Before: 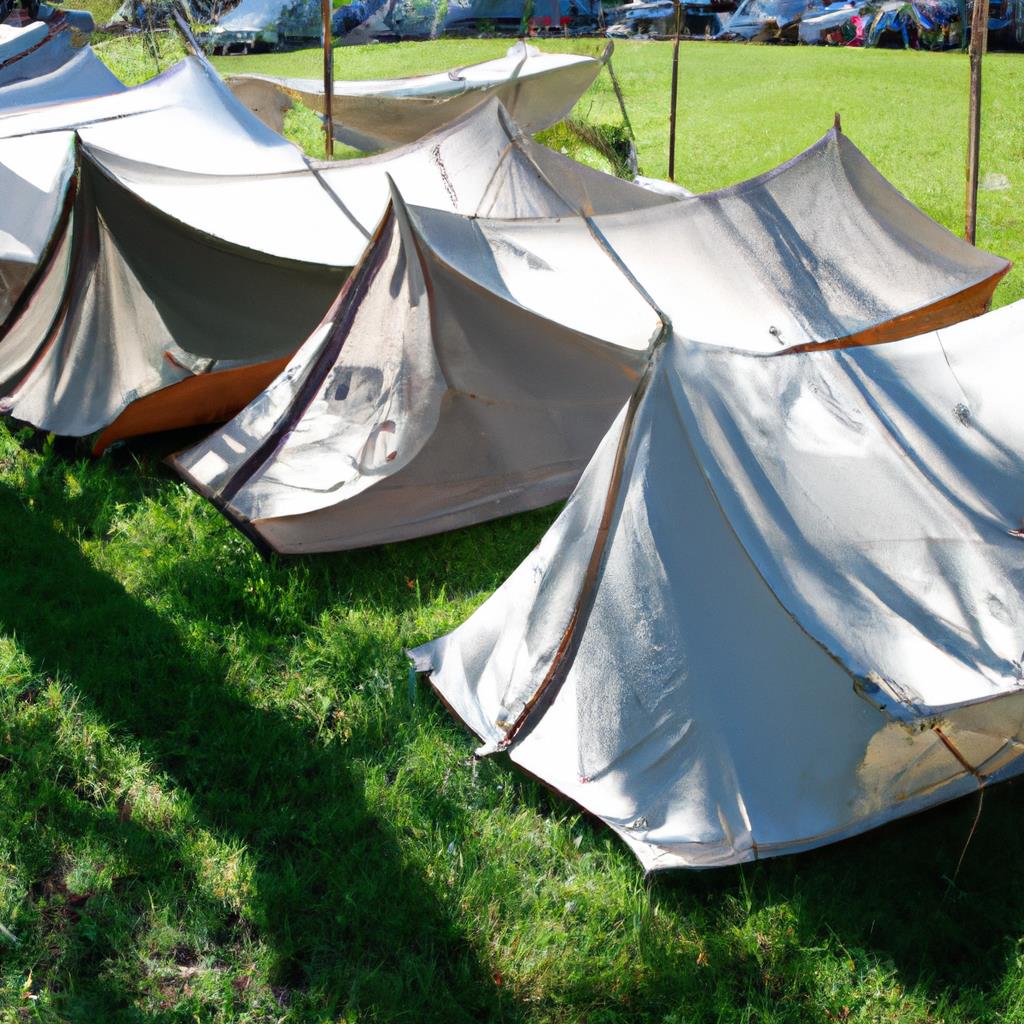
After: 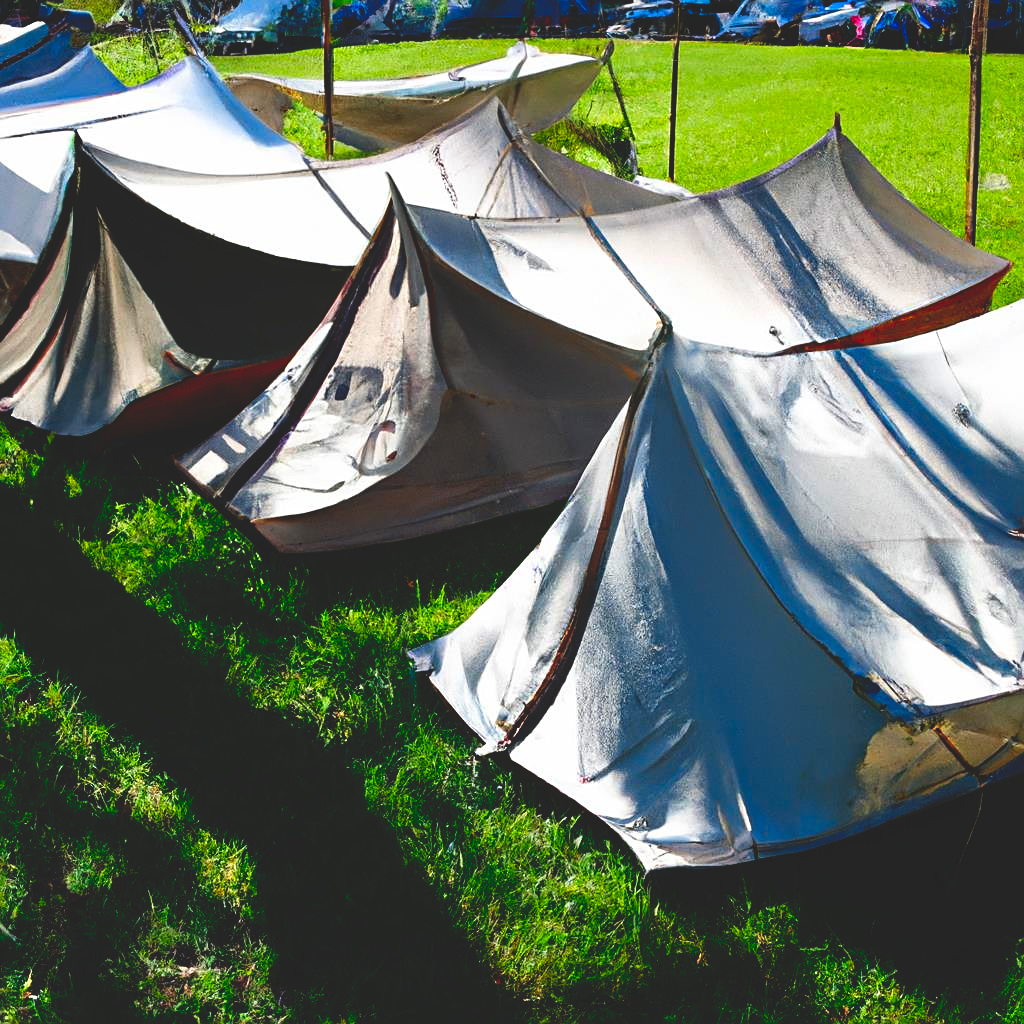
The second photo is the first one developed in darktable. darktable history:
contrast brightness saturation: contrast 0.09, saturation 0.28
sharpen: on, module defaults
base curve: curves: ch0 [(0, 0.02) (0.083, 0.036) (1, 1)], preserve colors none
